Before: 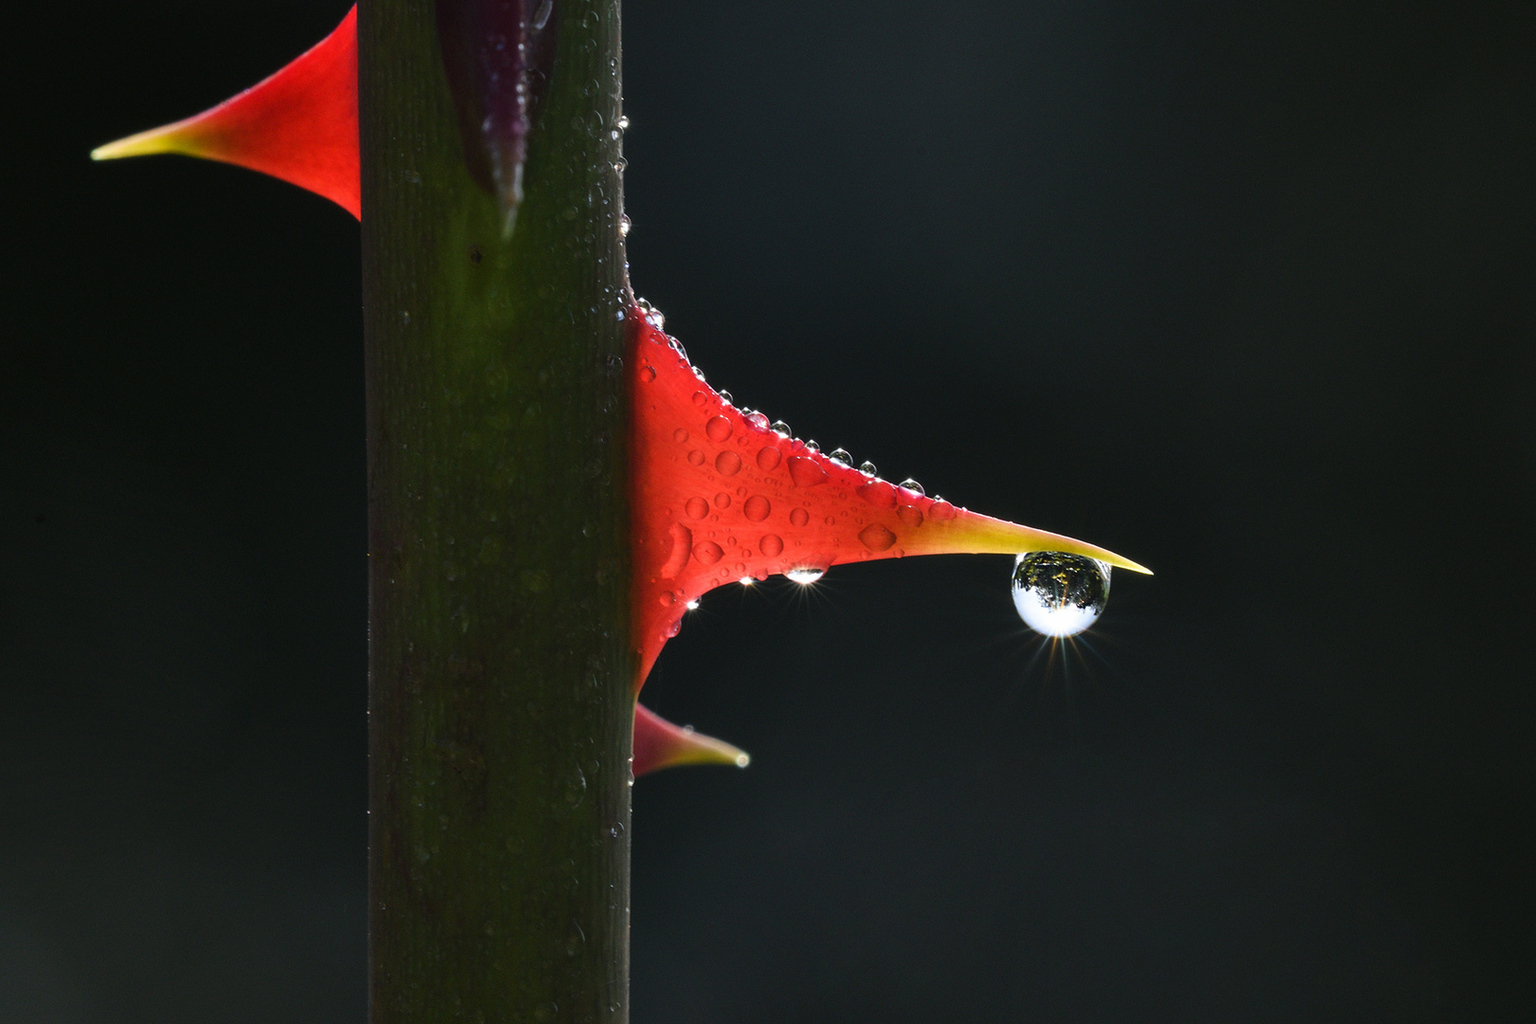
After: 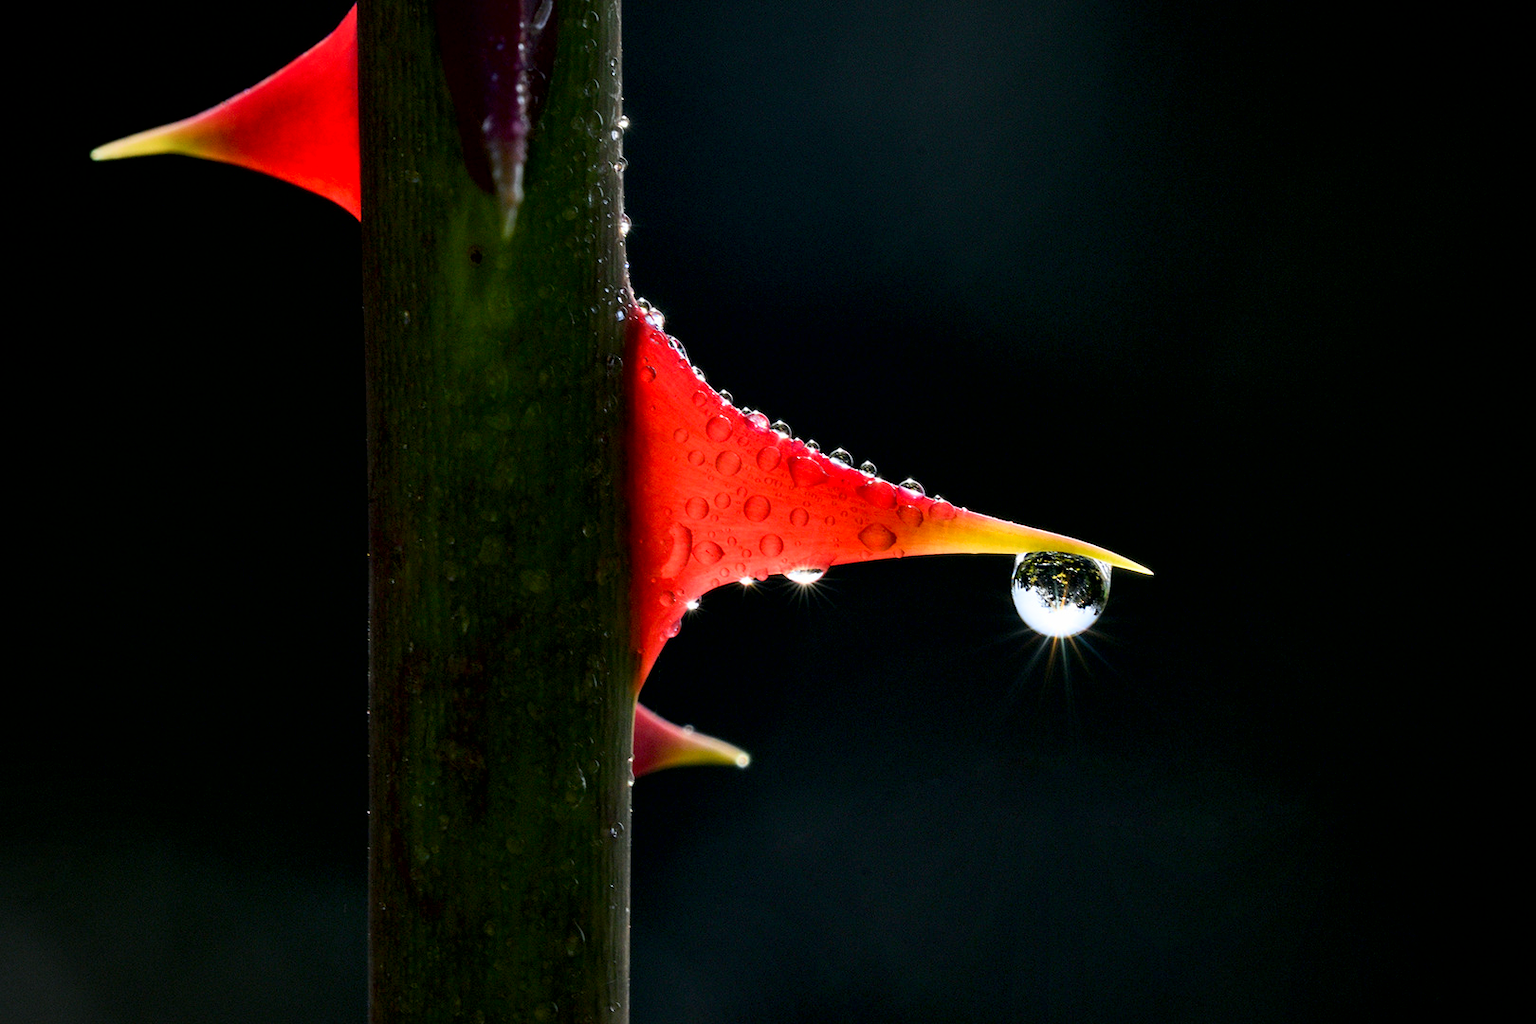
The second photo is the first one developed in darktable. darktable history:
vignetting: fall-off start 84.41%, fall-off radius 80.27%, width/height ratio 1.212
exposure: black level correction 0.011, compensate highlight preservation false
tone curve: curves: ch0 [(0, 0) (0.739, 0.837) (1, 1)]; ch1 [(0, 0) (0.226, 0.261) (0.383, 0.397) (0.462, 0.473) (0.498, 0.502) (0.521, 0.52) (0.578, 0.57) (1, 1)]; ch2 [(0, 0) (0.438, 0.456) (0.5, 0.5) (0.547, 0.557) (0.597, 0.58) (0.629, 0.603) (1, 1)], color space Lab, linked channels, preserve colors none
